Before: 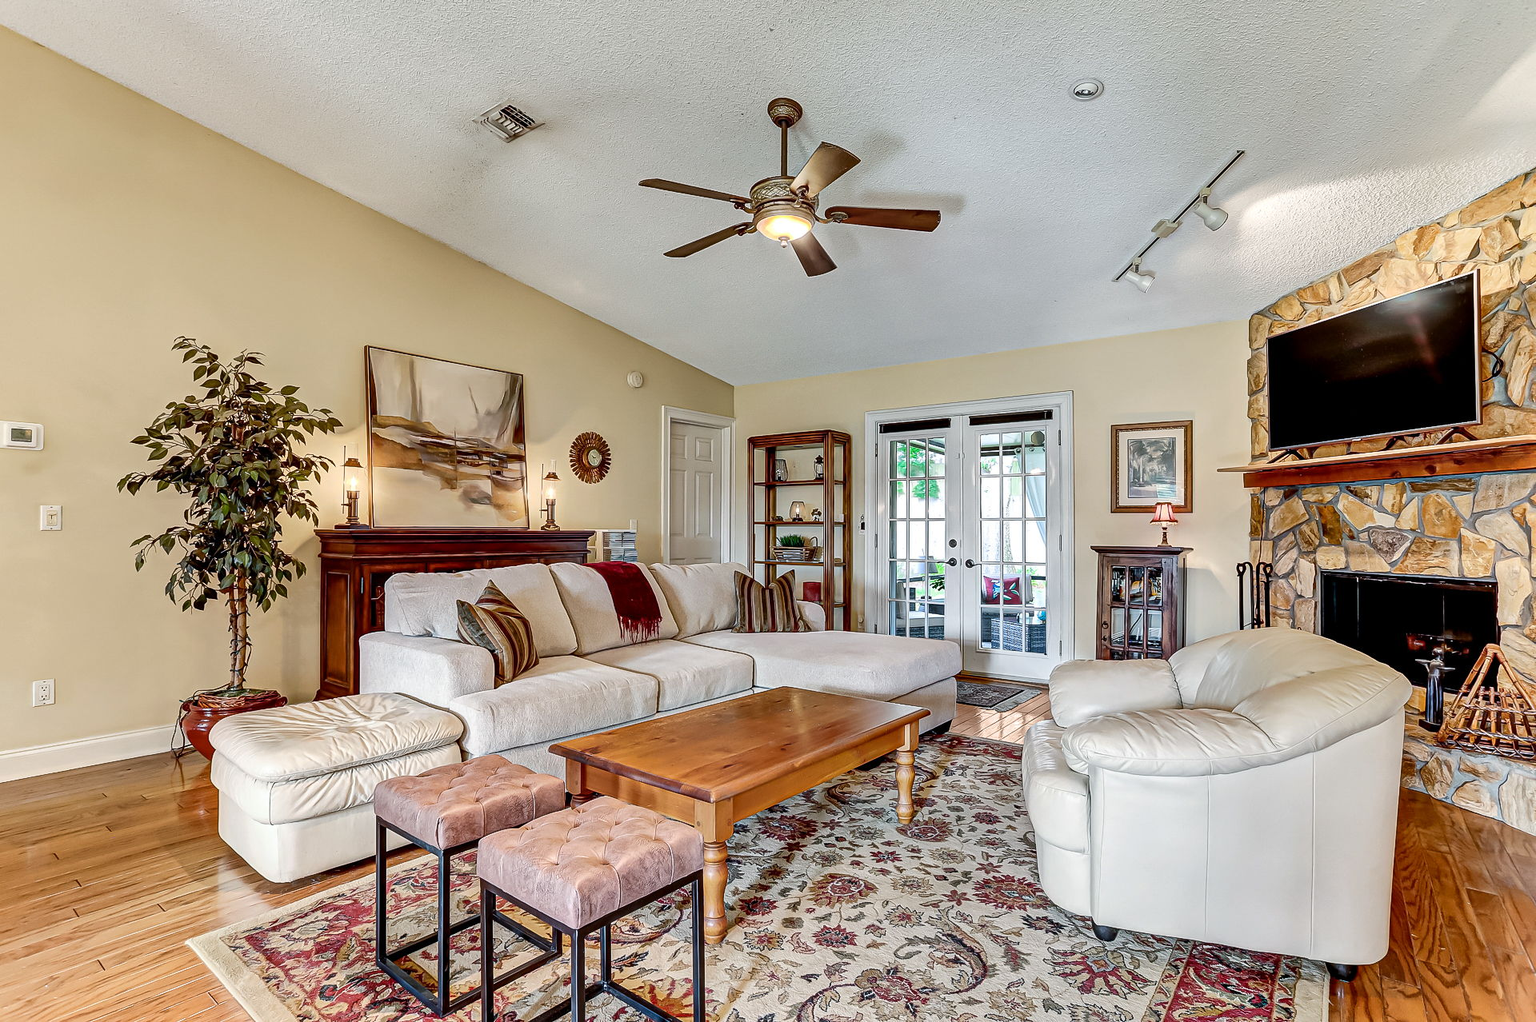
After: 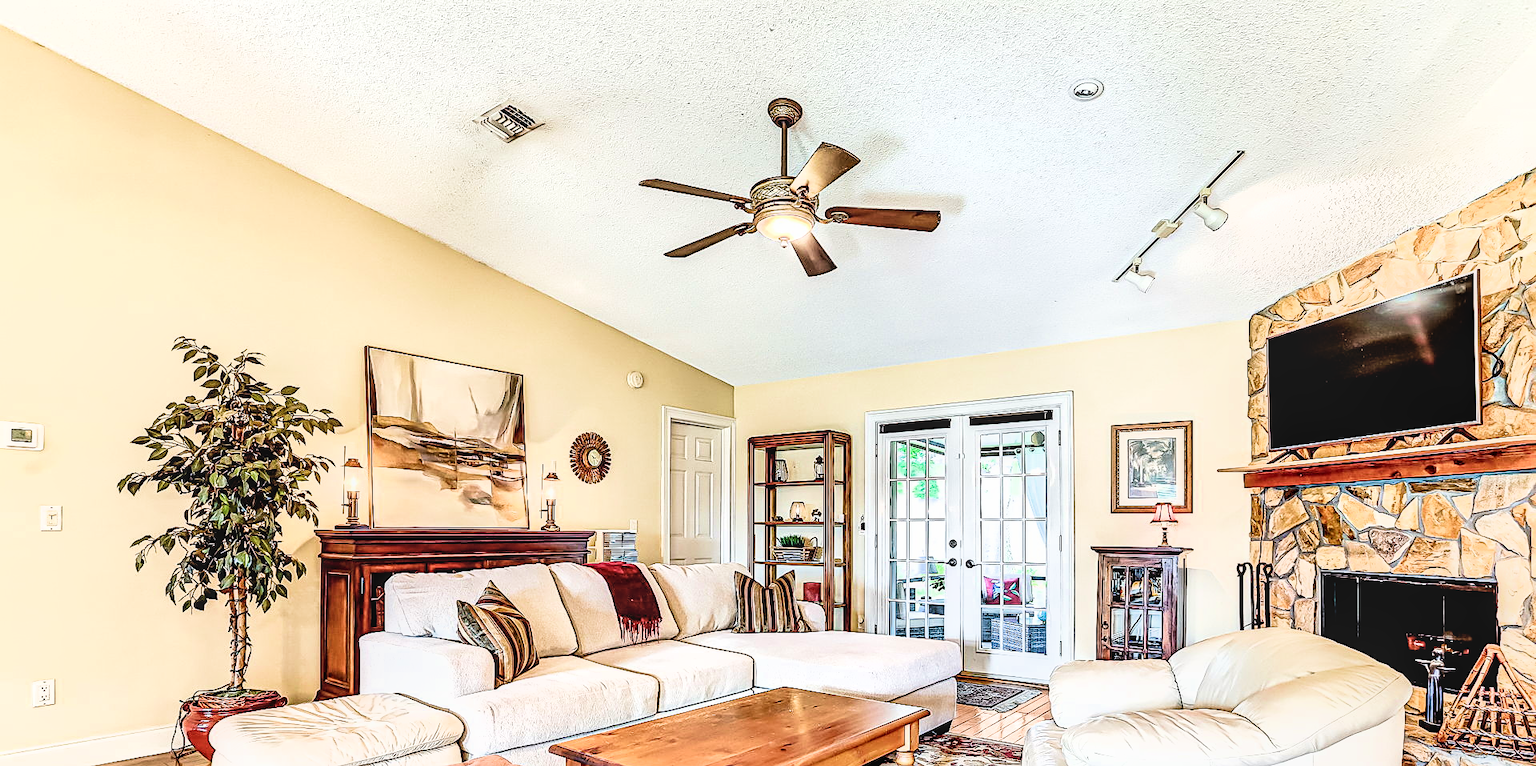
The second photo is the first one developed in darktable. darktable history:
filmic rgb: black relative exposure -16 EV, white relative exposure 6.23 EV, hardness 5.11, contrast 1.348, add noise in highlights 0.102, color science v4 (2020), type of noise poissonian
crop: bottom 24.986%
local contrast: on, module defaults
sharpen: on, module defaults
velvia: on, module defaults
exposure: black level correction 0, exposure 1.2 EV, compensate highlight preservation false
